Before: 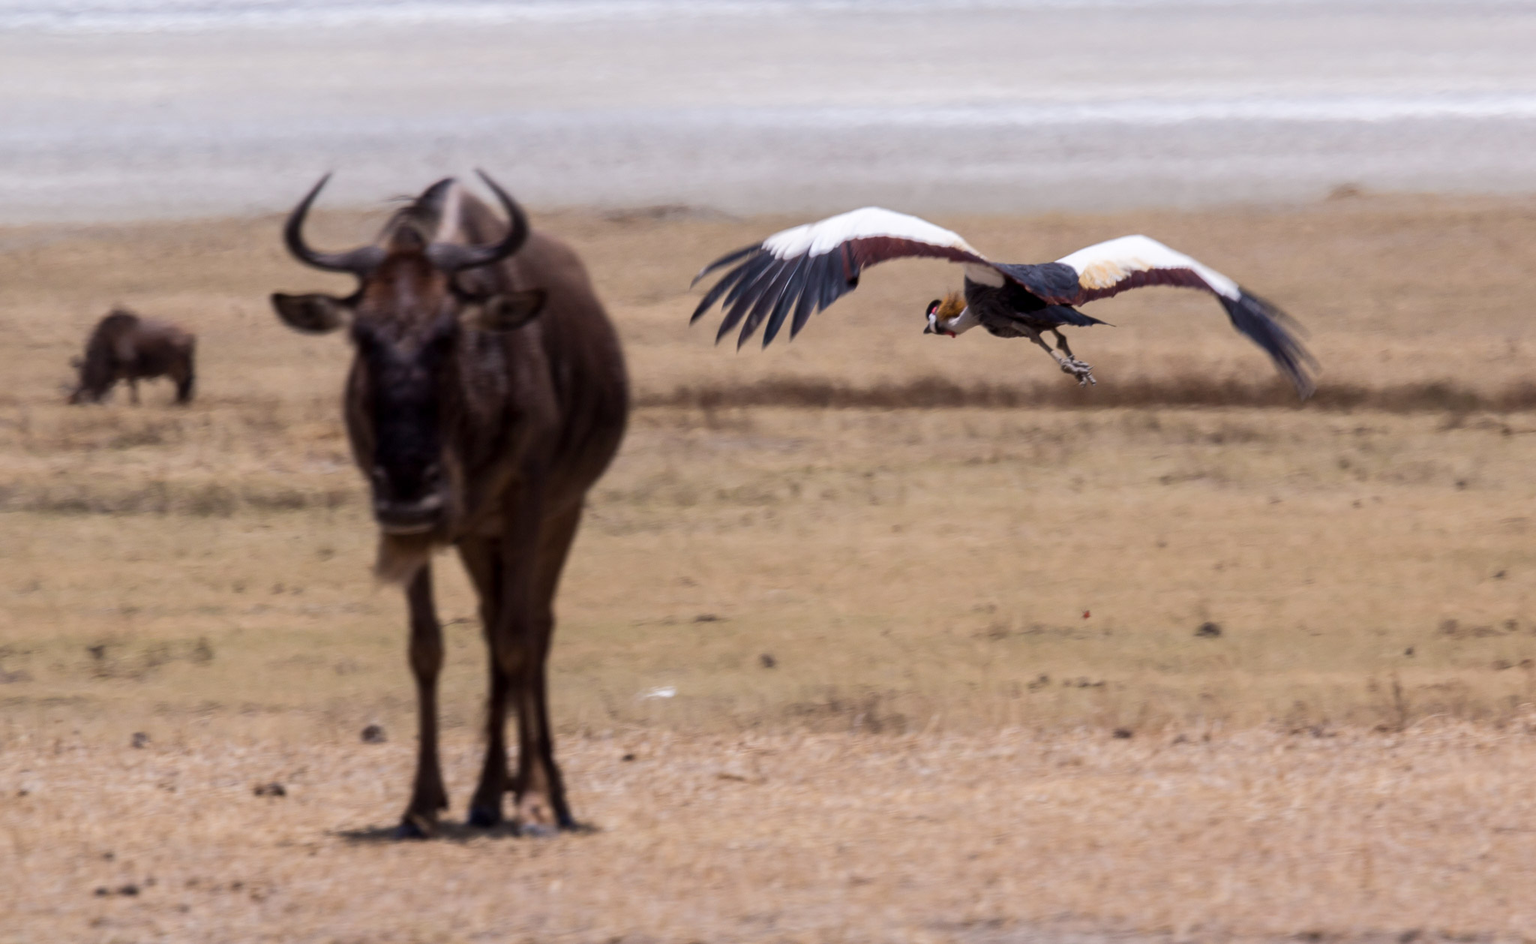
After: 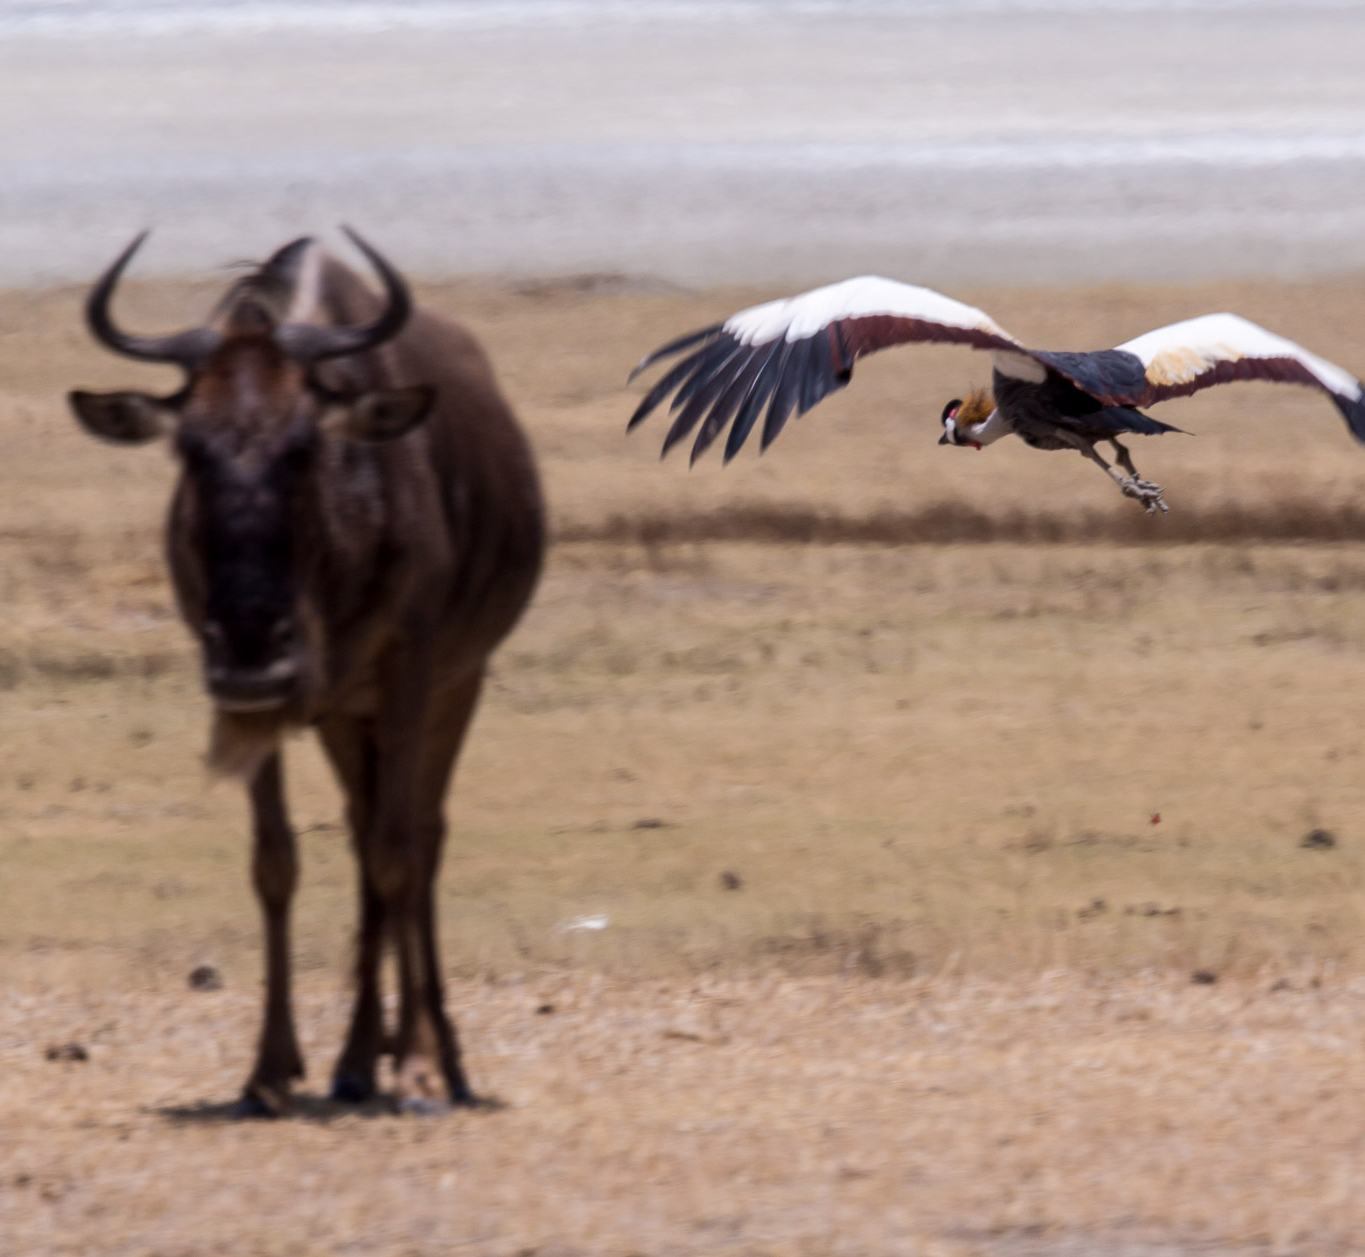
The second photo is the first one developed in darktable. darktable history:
crop and rotate: left 14.351%, right 18.967%
